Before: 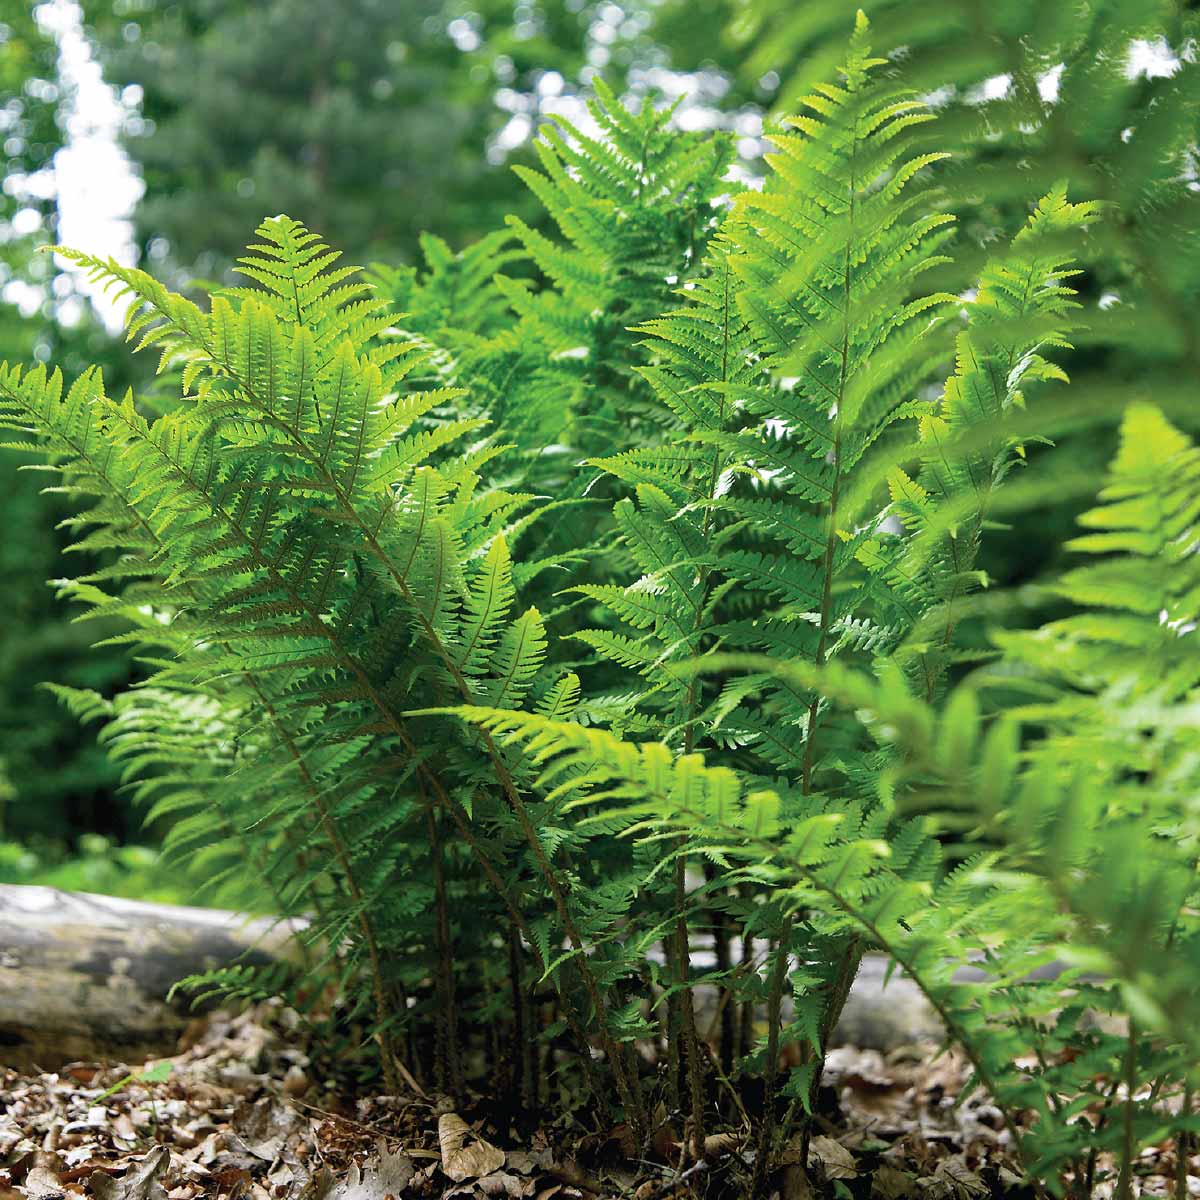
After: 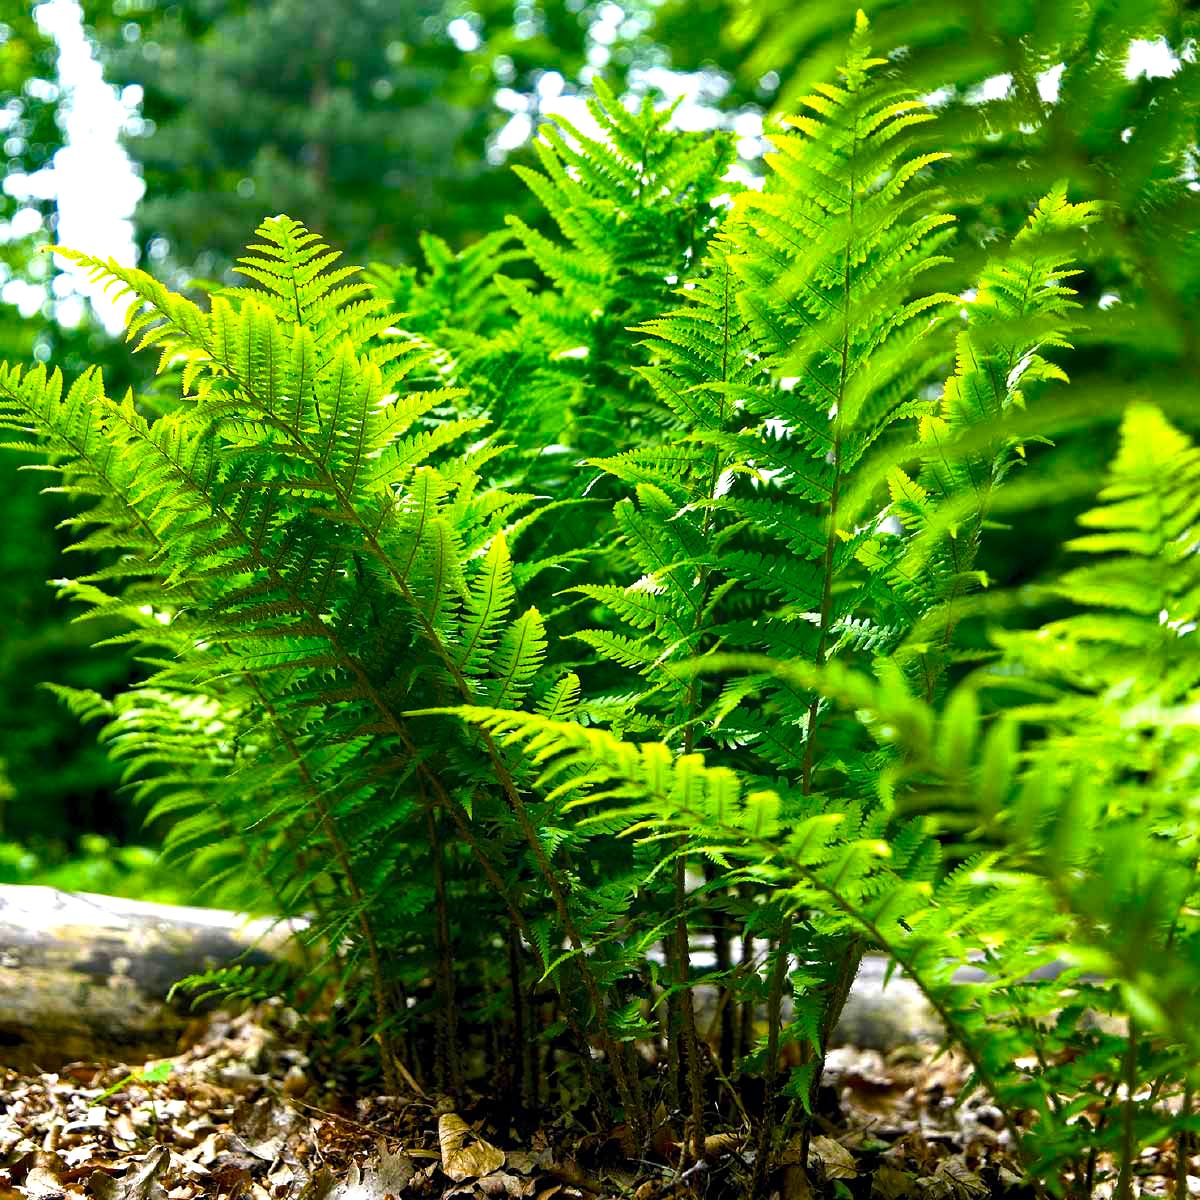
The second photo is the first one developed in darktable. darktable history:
color balance rgb: linear chroma grading › global chroma 9%, perceptual saturation grading › global saturation 36%, perceptual saturation grading › shadows 35%, perceptual brilliance grading › global brilliance 21.21%, perceptual brilliance grading › shadows -35%, global vibrance 21.21%
local contrast: highlights 100%, shadows 100%, detail 120%, midtone range 0.2
